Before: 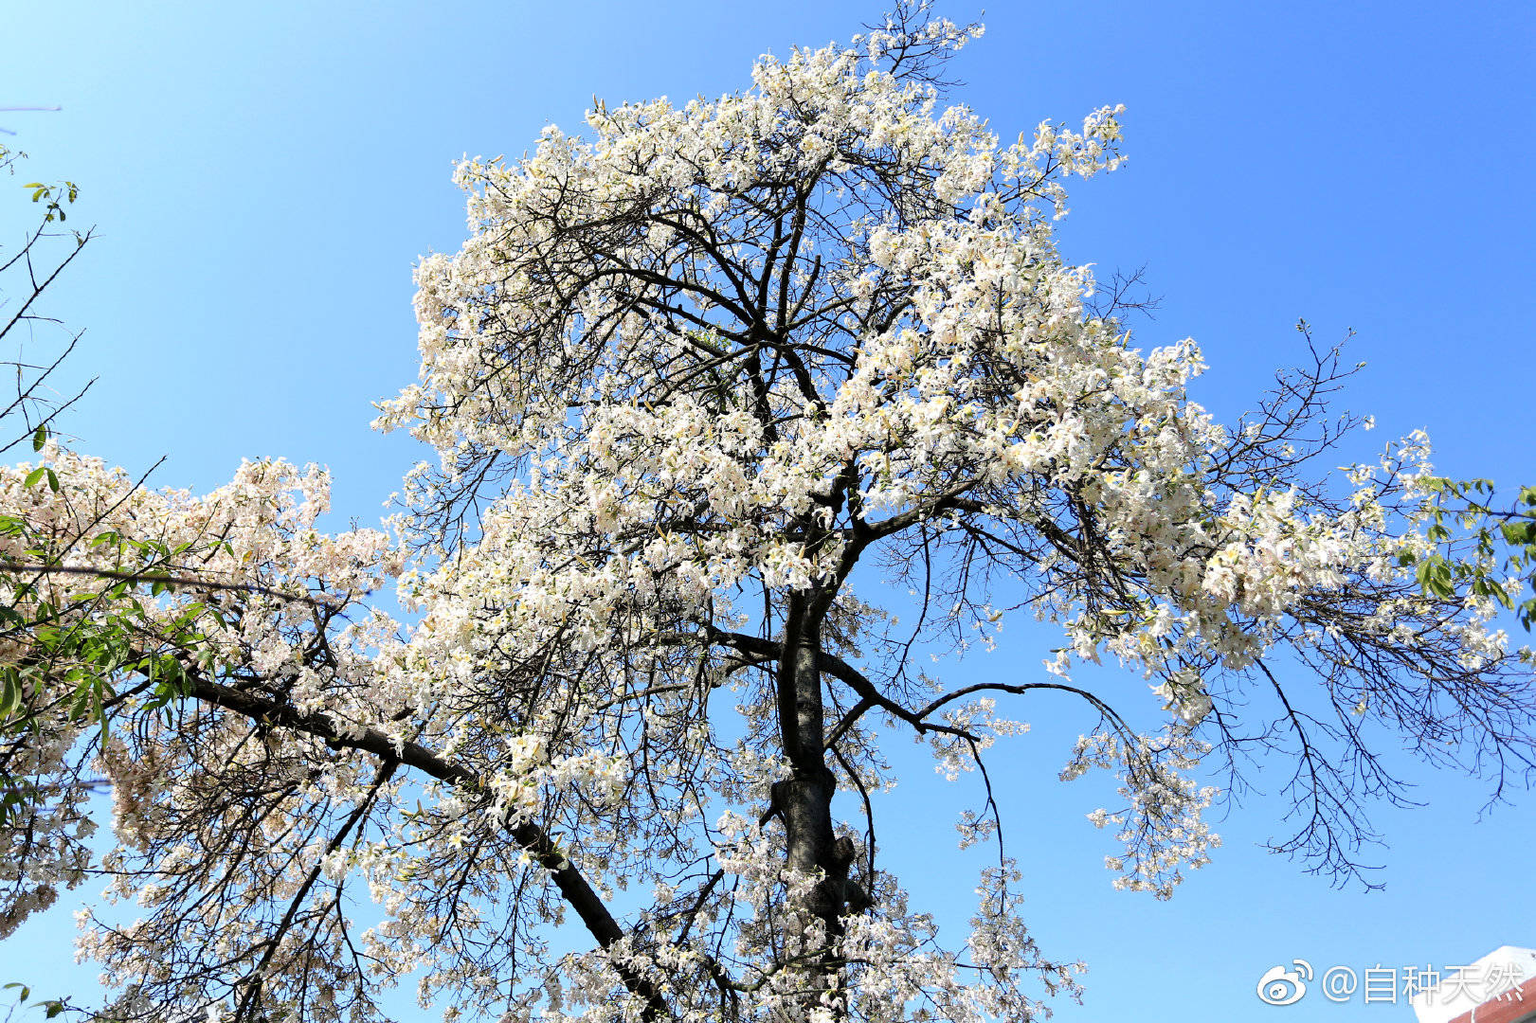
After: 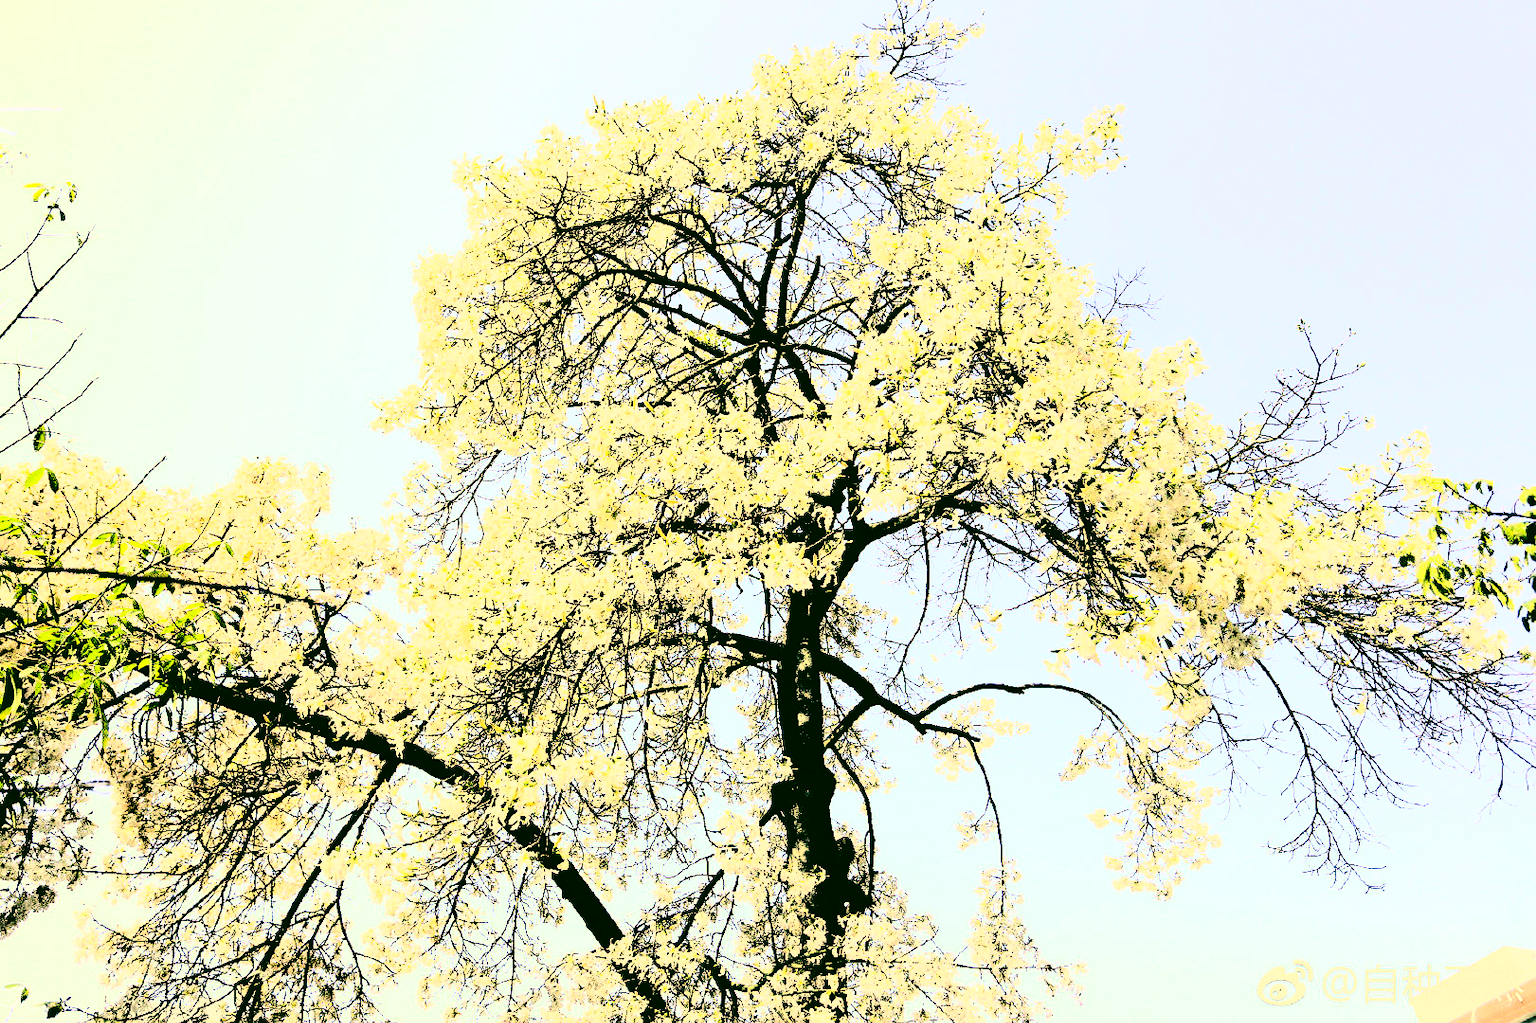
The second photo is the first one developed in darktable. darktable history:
exposure: exposure -0.002 EV, compensate highlight preservation false
color correction: highlights a* 5.7, highlights b* 33.62, shadows a* -26.49, shadows b* 3.89
tone curve: curves: ch0 [(0, 0) (0.003, 0.01) (0.011, 0.01) (0.025, 0.011) (0.044, 0.014) (0.069, 0.018) (0.1, 0.022) (0.136, 0.026) (0.177, 0.035) (0.224, 0.051) (0.277, 0.085) (0.335, 0.158) (0.399, 0.299) (0.468, 0.457) (0.543, 0.634) (0.623, 0.801) (0.709, 0.904) (0.801, 0.963) (0.898, 0.986) (1, 1)], color space Lab, independent channels, preserve colors none
base curve: curves: ch0 [(0, 0) (0.036, 0.01) (0.123, 0.254) (0.258, 0.504) (0.507, 0.748) (1, 1)]
